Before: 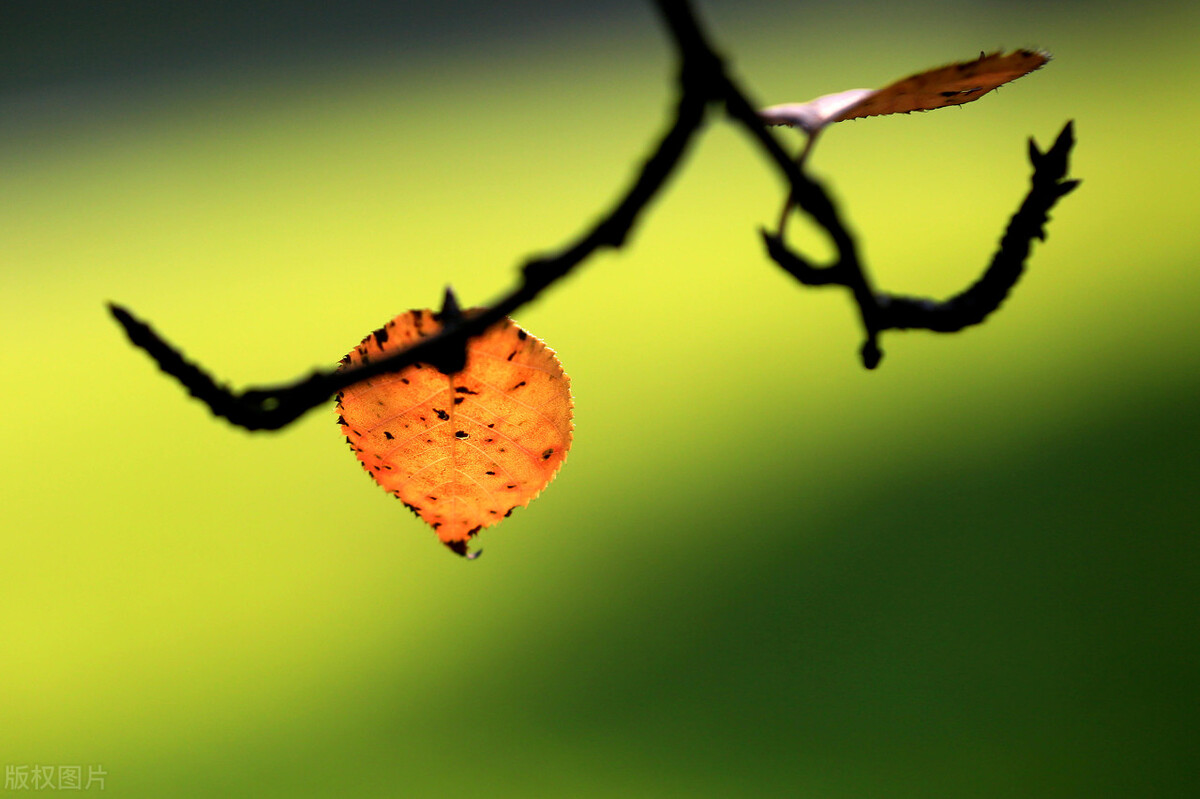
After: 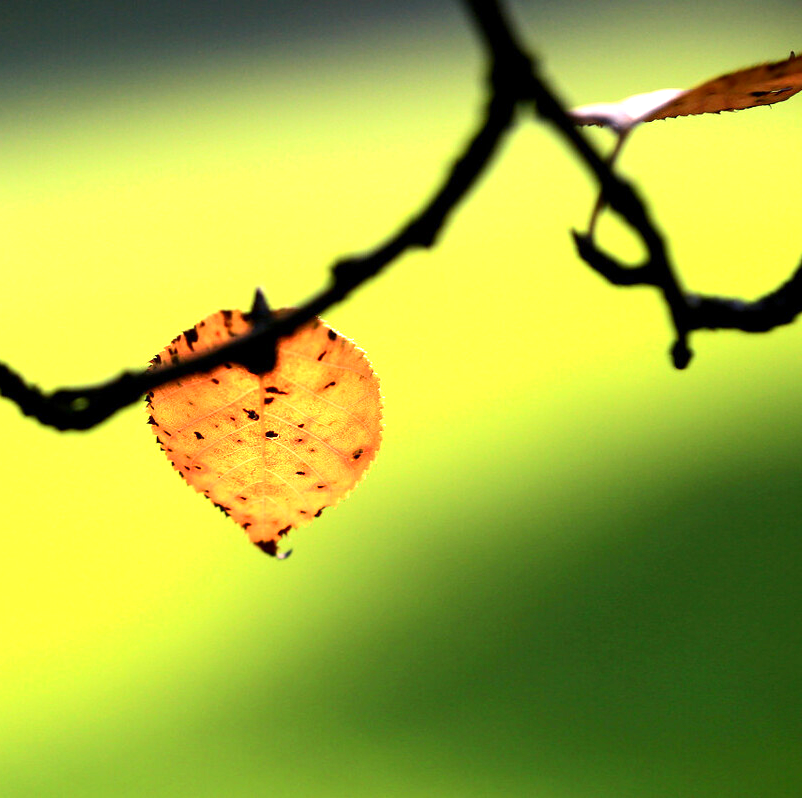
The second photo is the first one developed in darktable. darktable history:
contrast brightness saturation: contrast 0.144
crop and rotate: left 15.843%, right 17.286%
exposure: exposure 0.945 EV, compensate highlight preservation false
